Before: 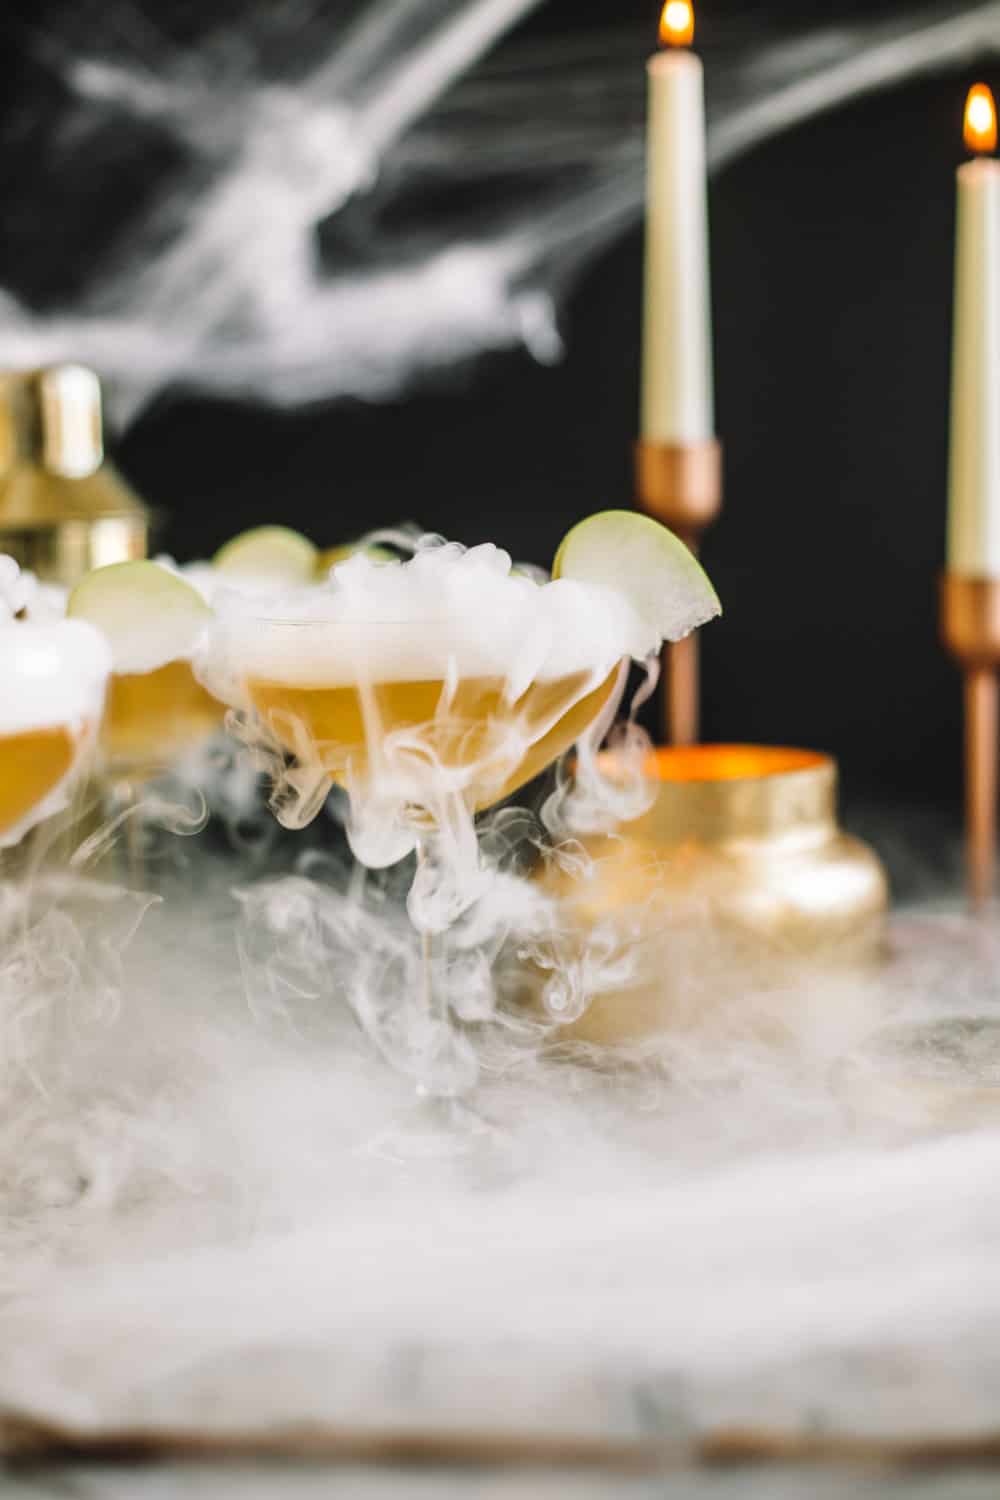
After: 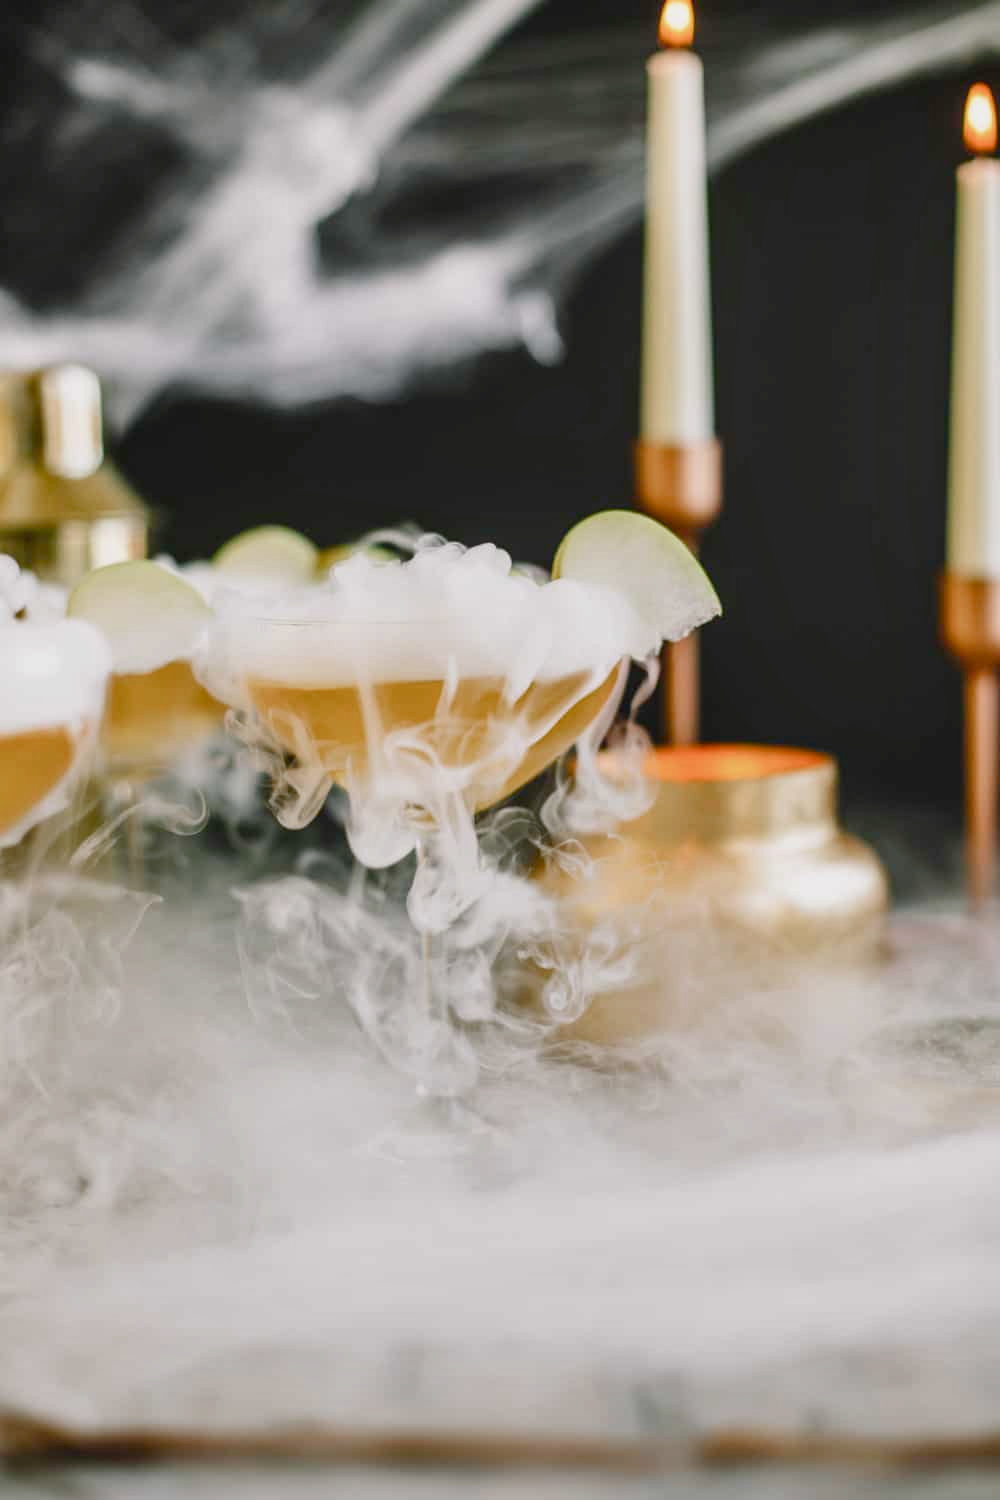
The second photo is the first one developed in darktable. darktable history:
tone equalizer: on, module defaults
shadows and highlights: shadows 37.27, highlights -28.18, soften with gaussian
color balance rgb: shadows lift › chroma 1%, shadows lift › hue 113°, highlights gain › chroma 0.2%, highlights gain › hue 333°, perceptual saturation grading › global saturation 20%, perceptual saturation grading › highlights -50%, perceptual saturation grading › shadows 25%, contrast -10%
